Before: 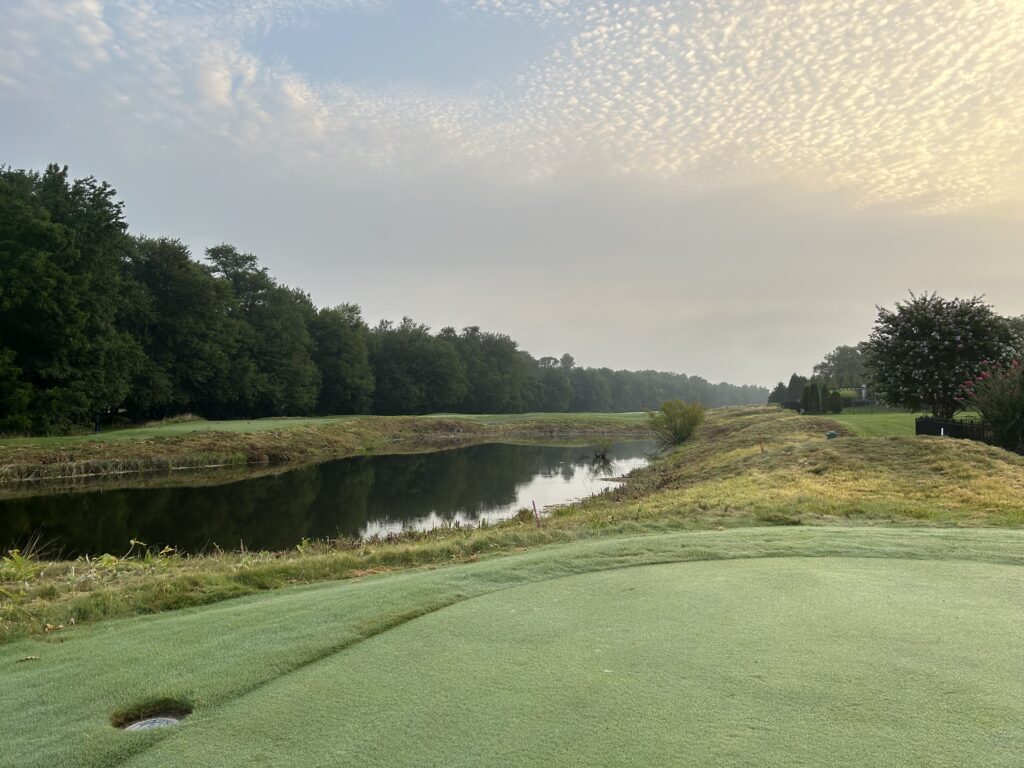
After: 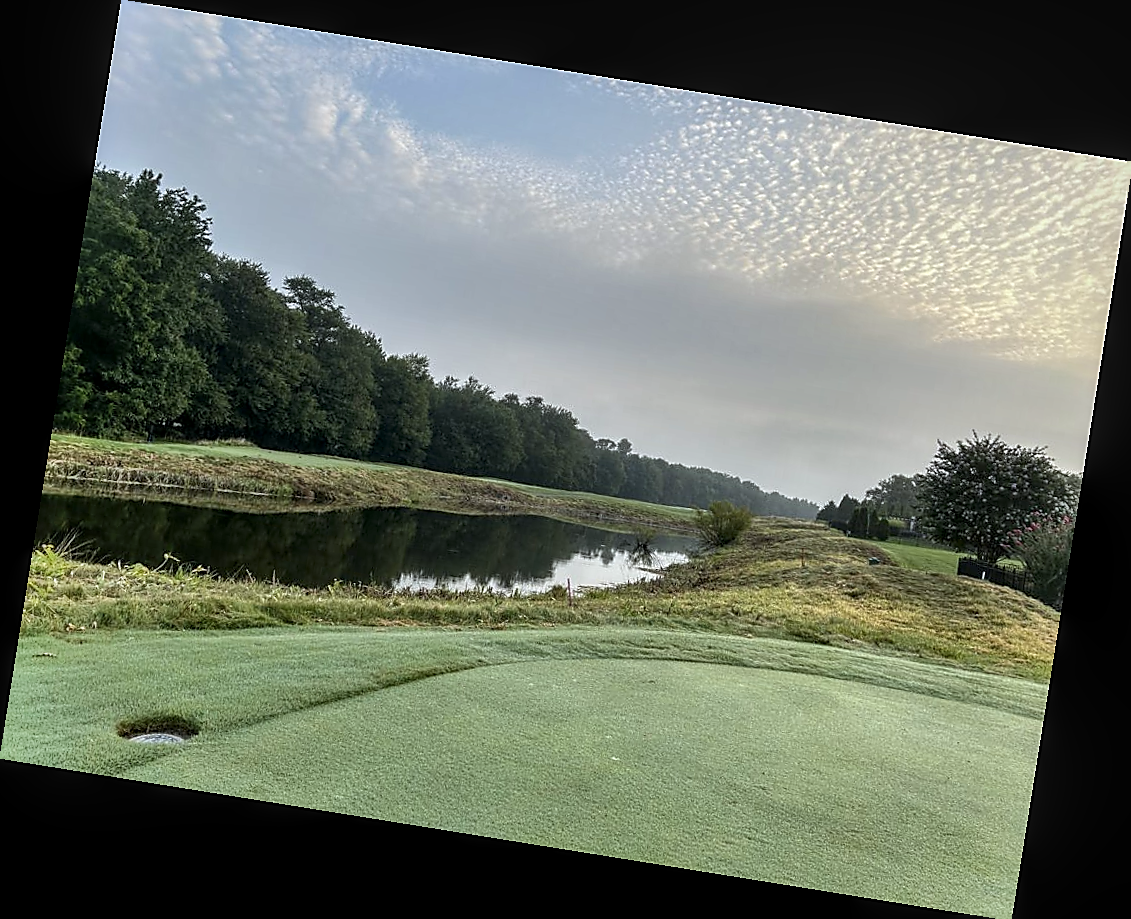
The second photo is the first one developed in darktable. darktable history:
shadows and highlights: soften with gaussian
rotate and perspective: rotation 9.12°, automatic cropping off
white balance: red 0.967, blue 1.049
local contrast: detail 144%
sharpen: radius 1.4, amount 1.25, threshold 0.7
